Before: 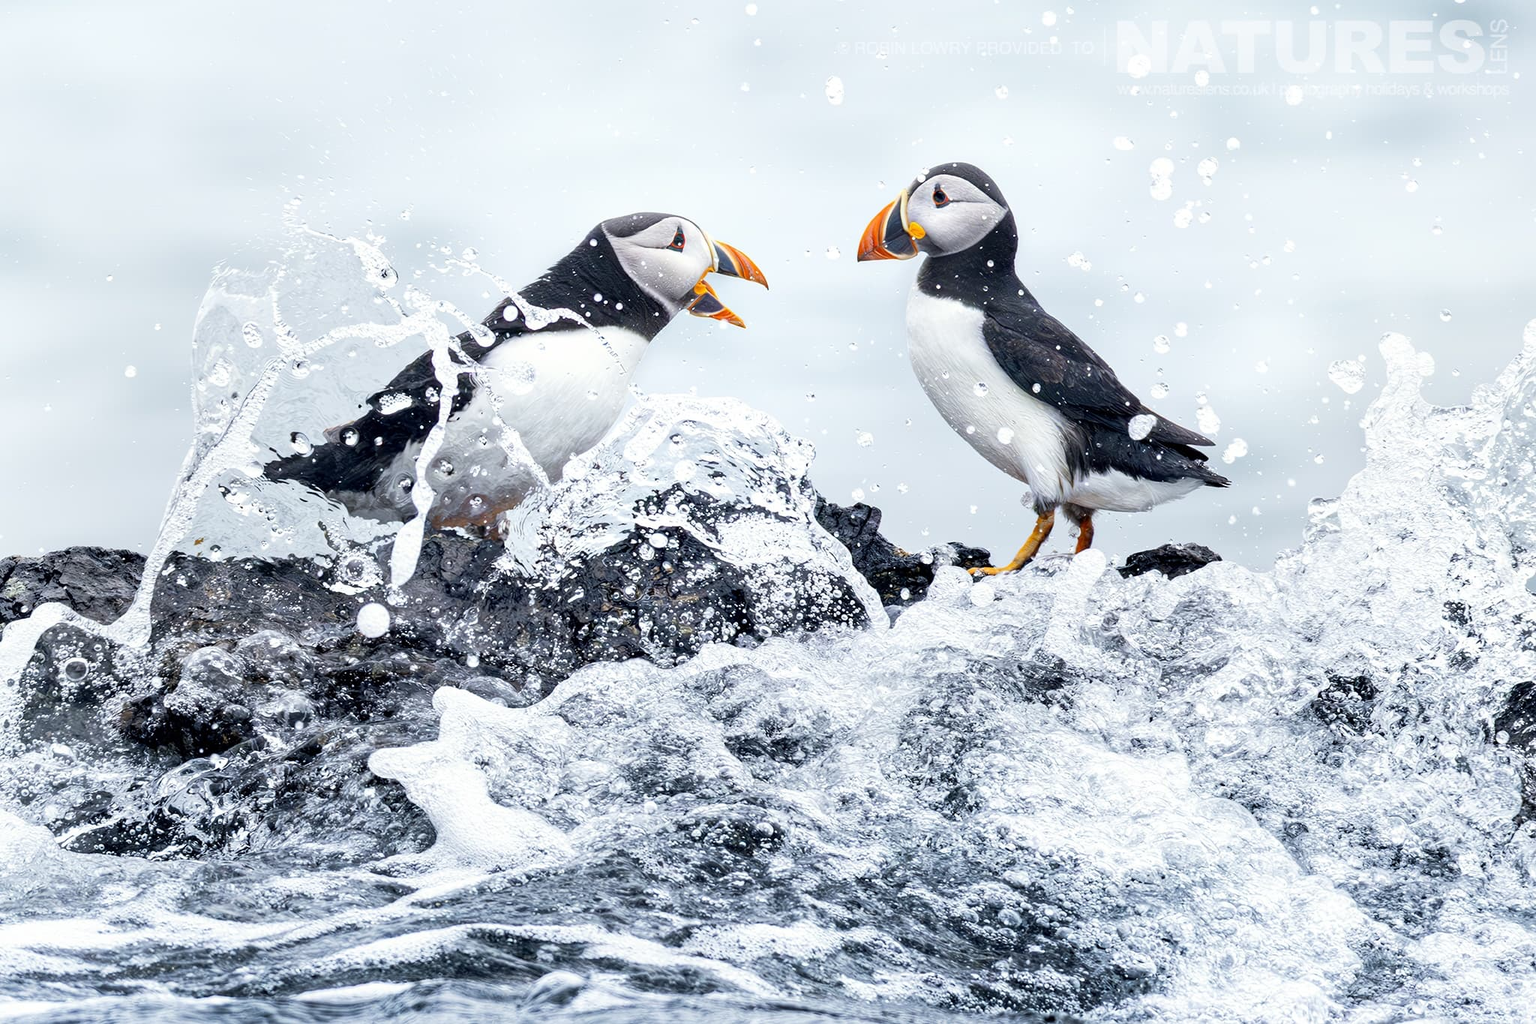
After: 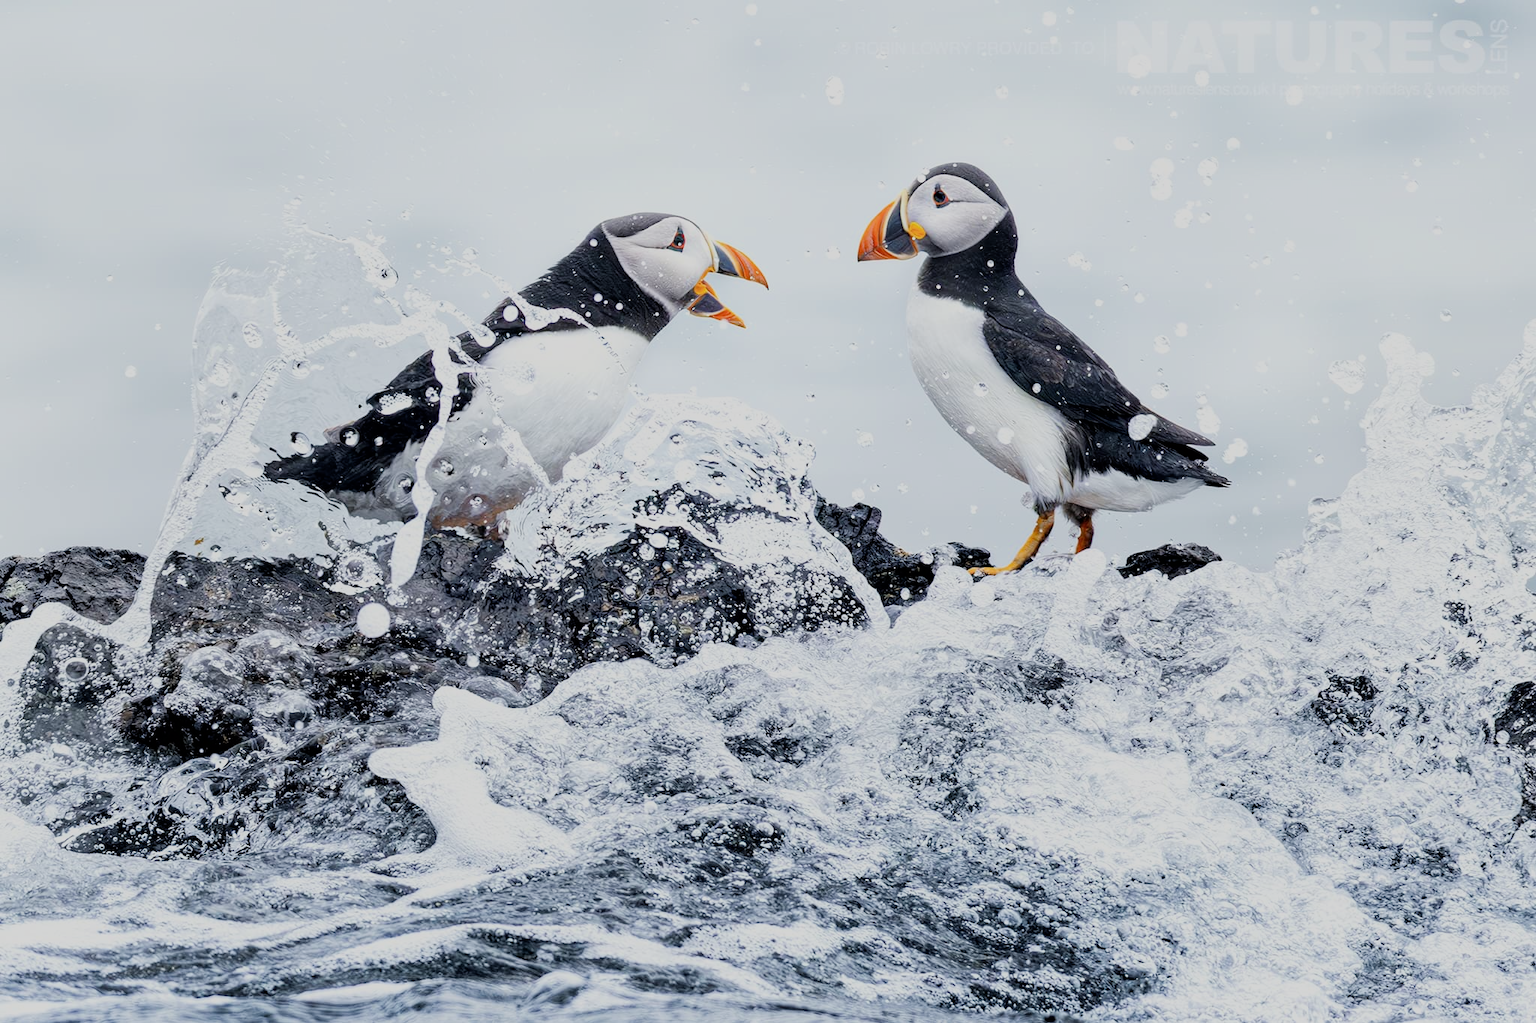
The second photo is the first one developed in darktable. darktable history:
bloom: size 5%, threshold 95%, strength 15%
filmic rgb: black relative exposure -7.65 EV, white relative exposure 4.56 EV, hardness 3.61
